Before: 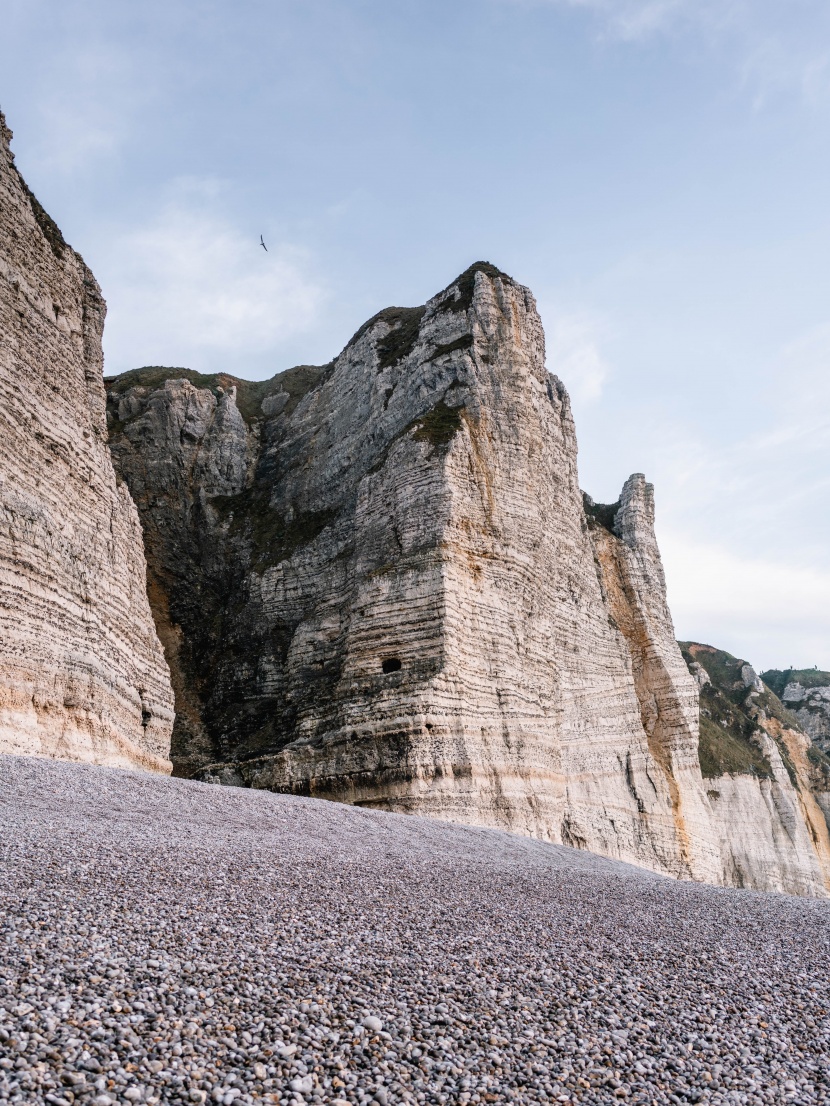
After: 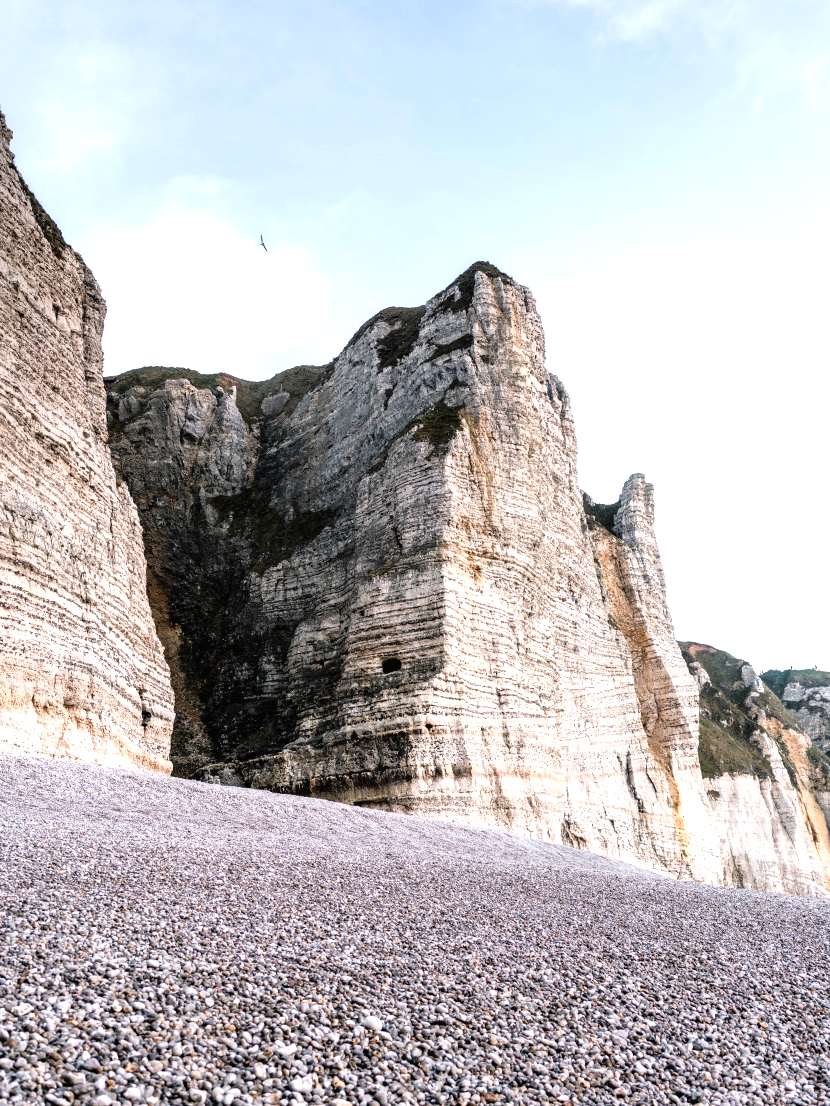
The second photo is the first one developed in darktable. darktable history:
tone equalizer: -8 EV -0.739 EV, -7 EV -0.719 EV, -6 EV -0.616 EV, -5 EV -0.383 EV, -3 EV 0.4 EV, -2 EV 0.6 EV, -1 EV 0.686 EV, +0 EV 0.771 EV
